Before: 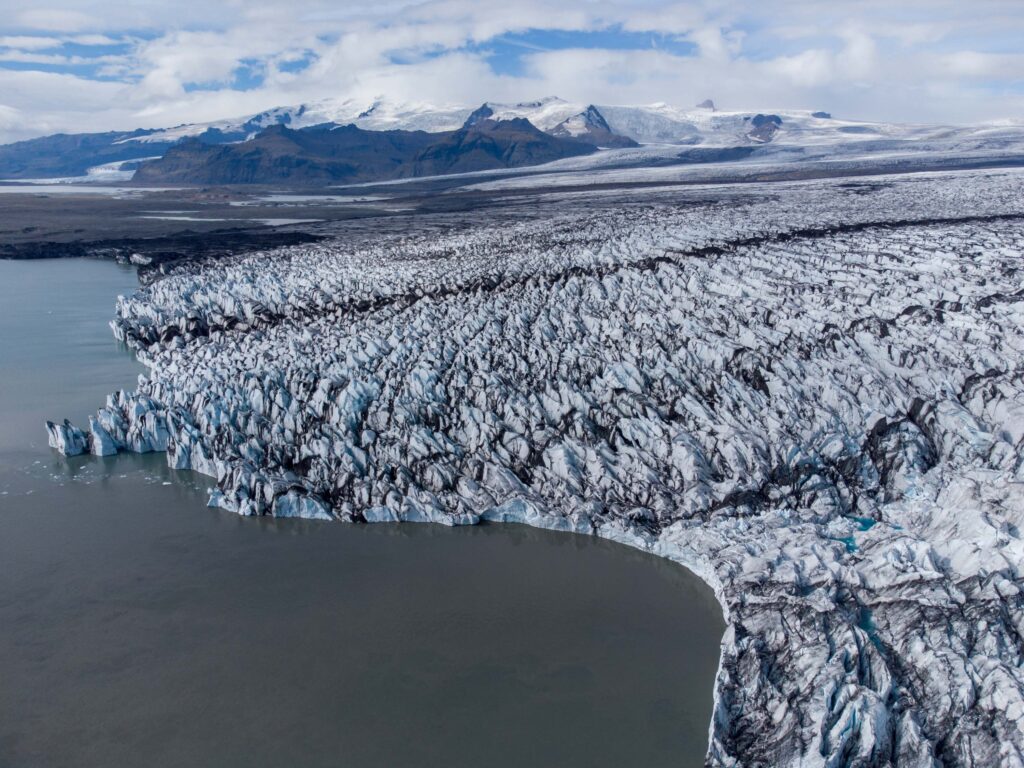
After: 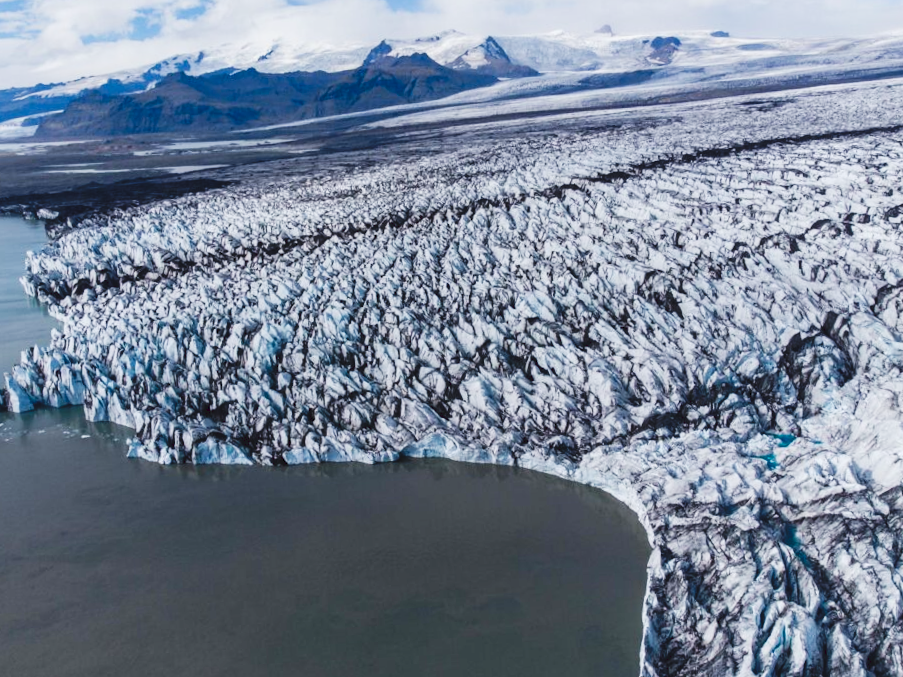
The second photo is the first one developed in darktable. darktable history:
tone curve: curves: ch0 [(0, 0) (0.003, 0.072) (0.011, 0.077) (0.025, 0.082) (0.044, 0.094) (0.069, 0.106) (0.1, 0.125) (0.136, 0.145) (0.177, 0.173) (0.224, 0.216) (0.277, 0.281) (0.335, 0.356) (0.399, 0.436) (0.468, 0.53) (0.543, 0.629) (0.623, 0.724) (0.709, 0.808) (0.801, 0.88) (0.898, 0.941) (1, 1)], preserve colors none
crop and rotate: angle 3.02°, left 5.74%, top 5.678%
